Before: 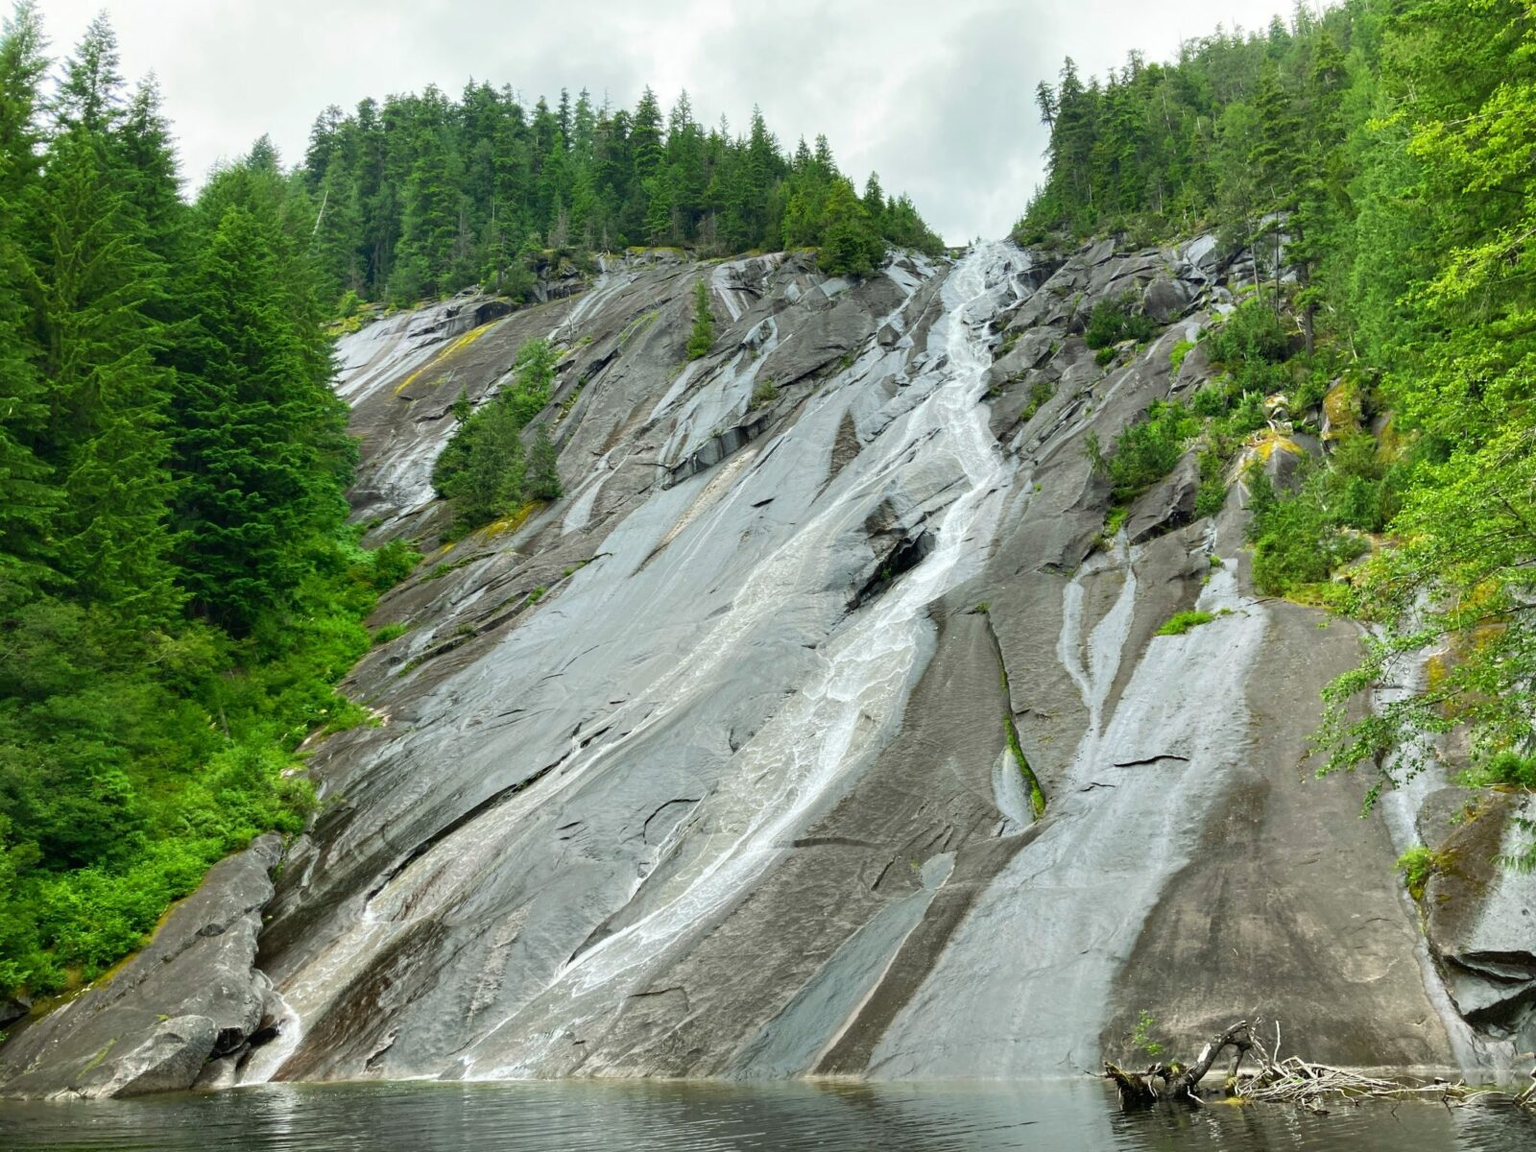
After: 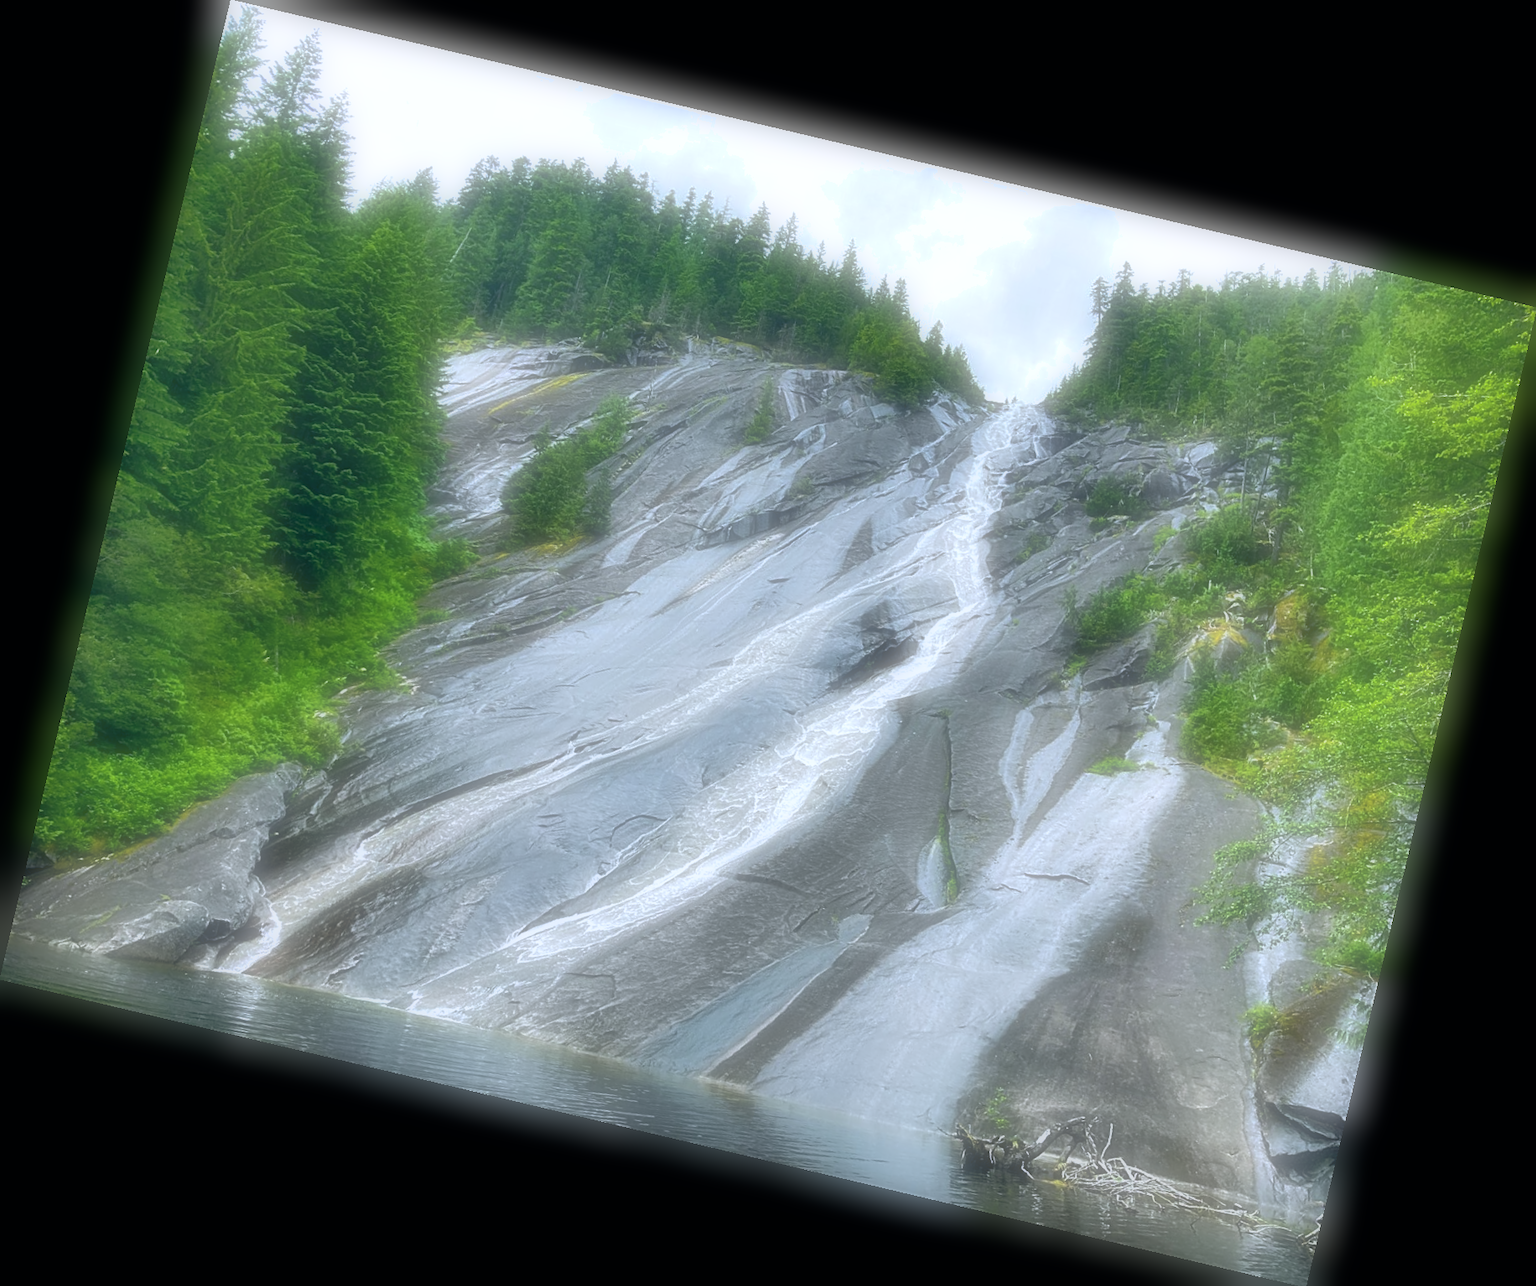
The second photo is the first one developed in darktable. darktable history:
exposure: black level correction 0, exposure 0.2 EV, compensate exposure bias true, compensate highlight preservation false
color balance rgb: shadows lift › hue 87.51°, highlights gain › chroma 0.68%, highlights gain › hue 55.1°, global offset › chroma 0.13%, global offset › hue 253.66°, linear chroma grading › global chroma 0.5%, perceptual saturation grading › global saturation 16.38%
sharpen: on, module defaults
shadows and highlights: on, module defaults
rotate and perspective: rotation 13.27°, automatic cropping off
color correction: saturation 0.8
white balance: red 0.948, green 1.02, blue 1.176
soften: on, module defaults
